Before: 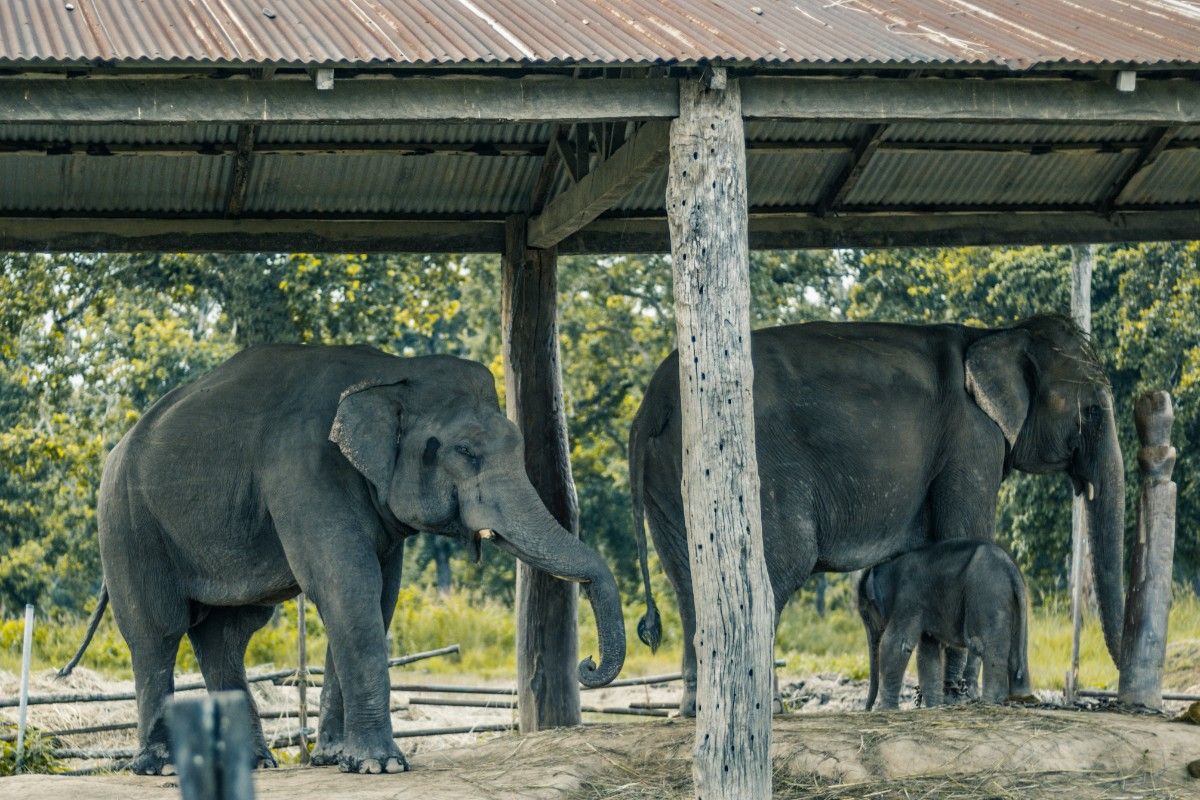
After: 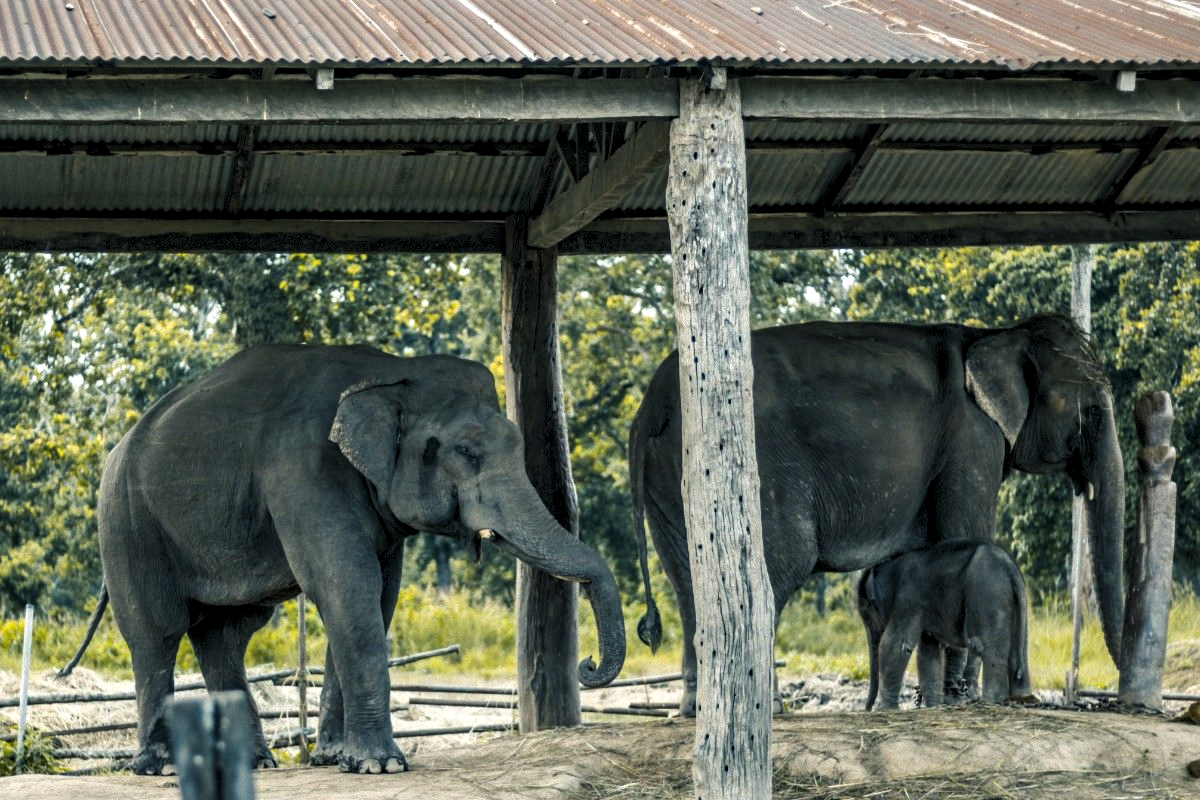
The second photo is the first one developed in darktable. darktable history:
levels: levels [0.052, 0.496, 0.908]
color correction: highlights b* 0.059, saturation 0.989
